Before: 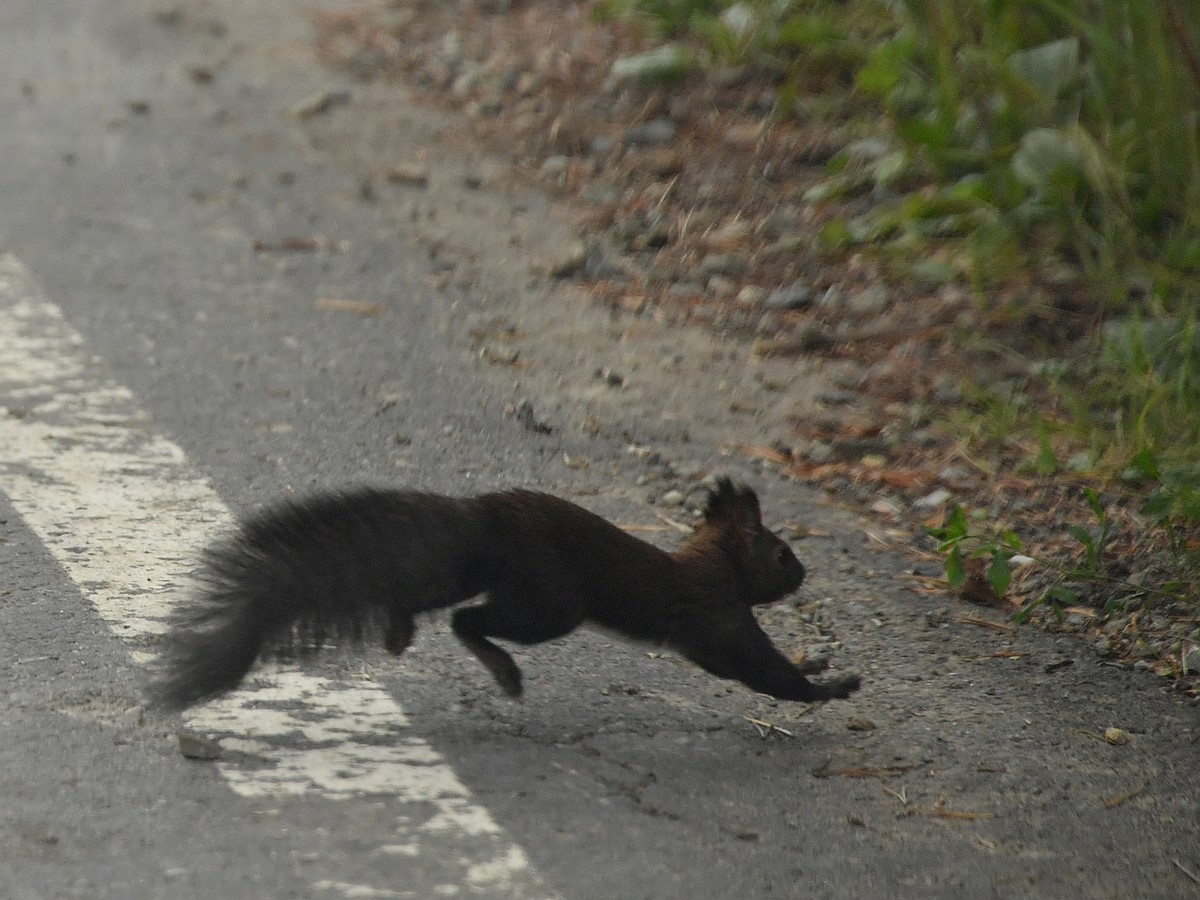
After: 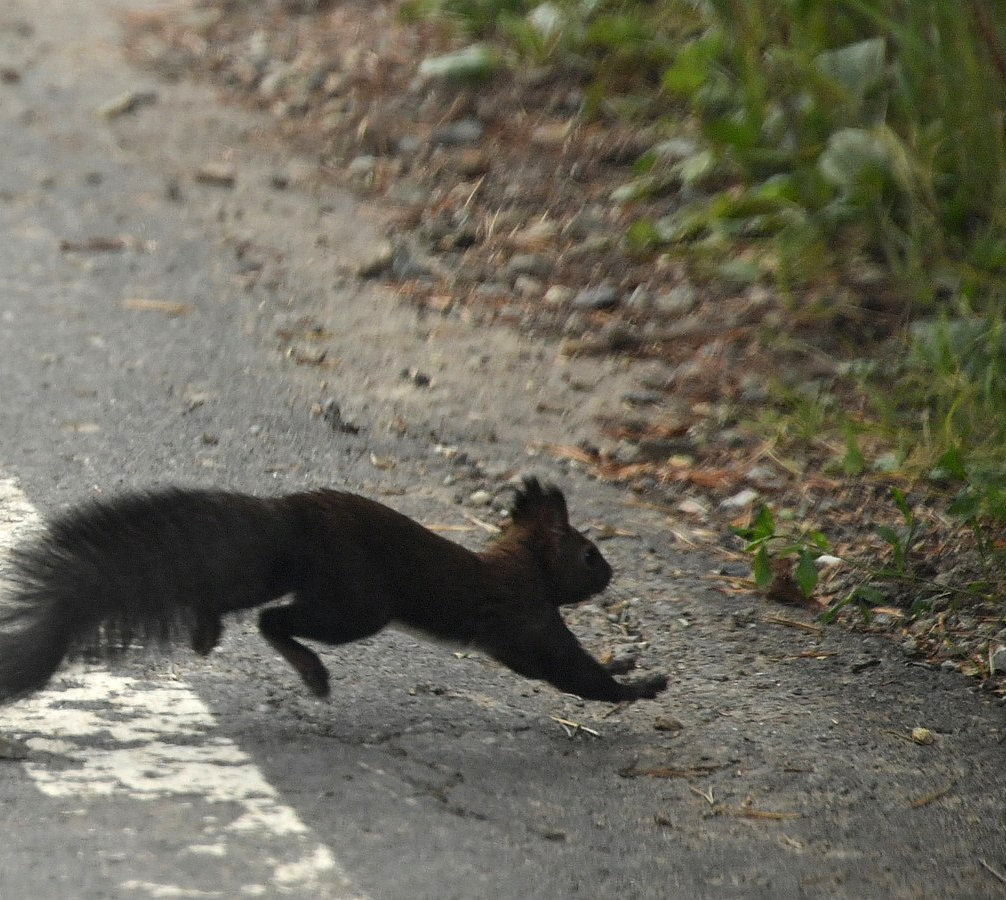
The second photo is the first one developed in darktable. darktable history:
exposure: black level correction 0.001, exposure 0.3 EV, compensate highlight preservation false
tone equalizer: -8 EV -0.417 EV, -7 EV -0.389 EV, -6 EV -0.333 EV, -5 EV -0.222 EV, -3 EV 0.222 EV, -2 EV 0.333 EV, -1 EV 0.389 EV, +0 EV 0.417 EV, edges refinement/feathering 500, mask exposure compensation -1.57 EV, preserve details no
crop: left 16.145%
